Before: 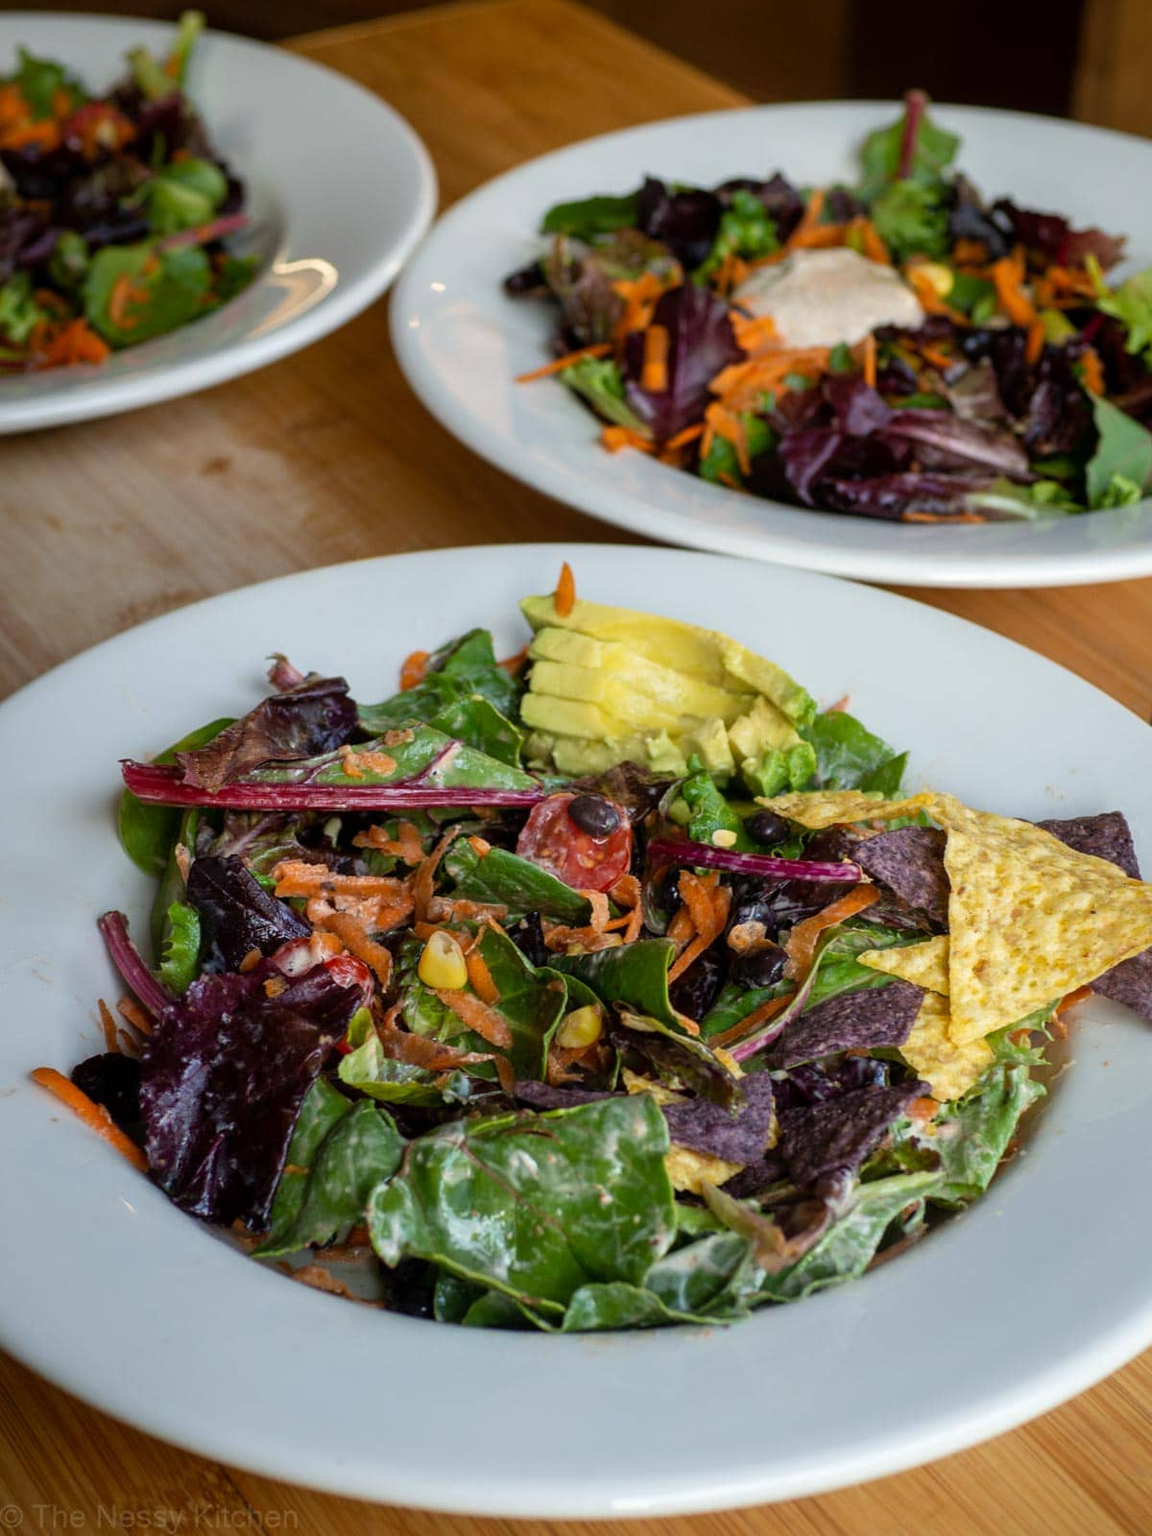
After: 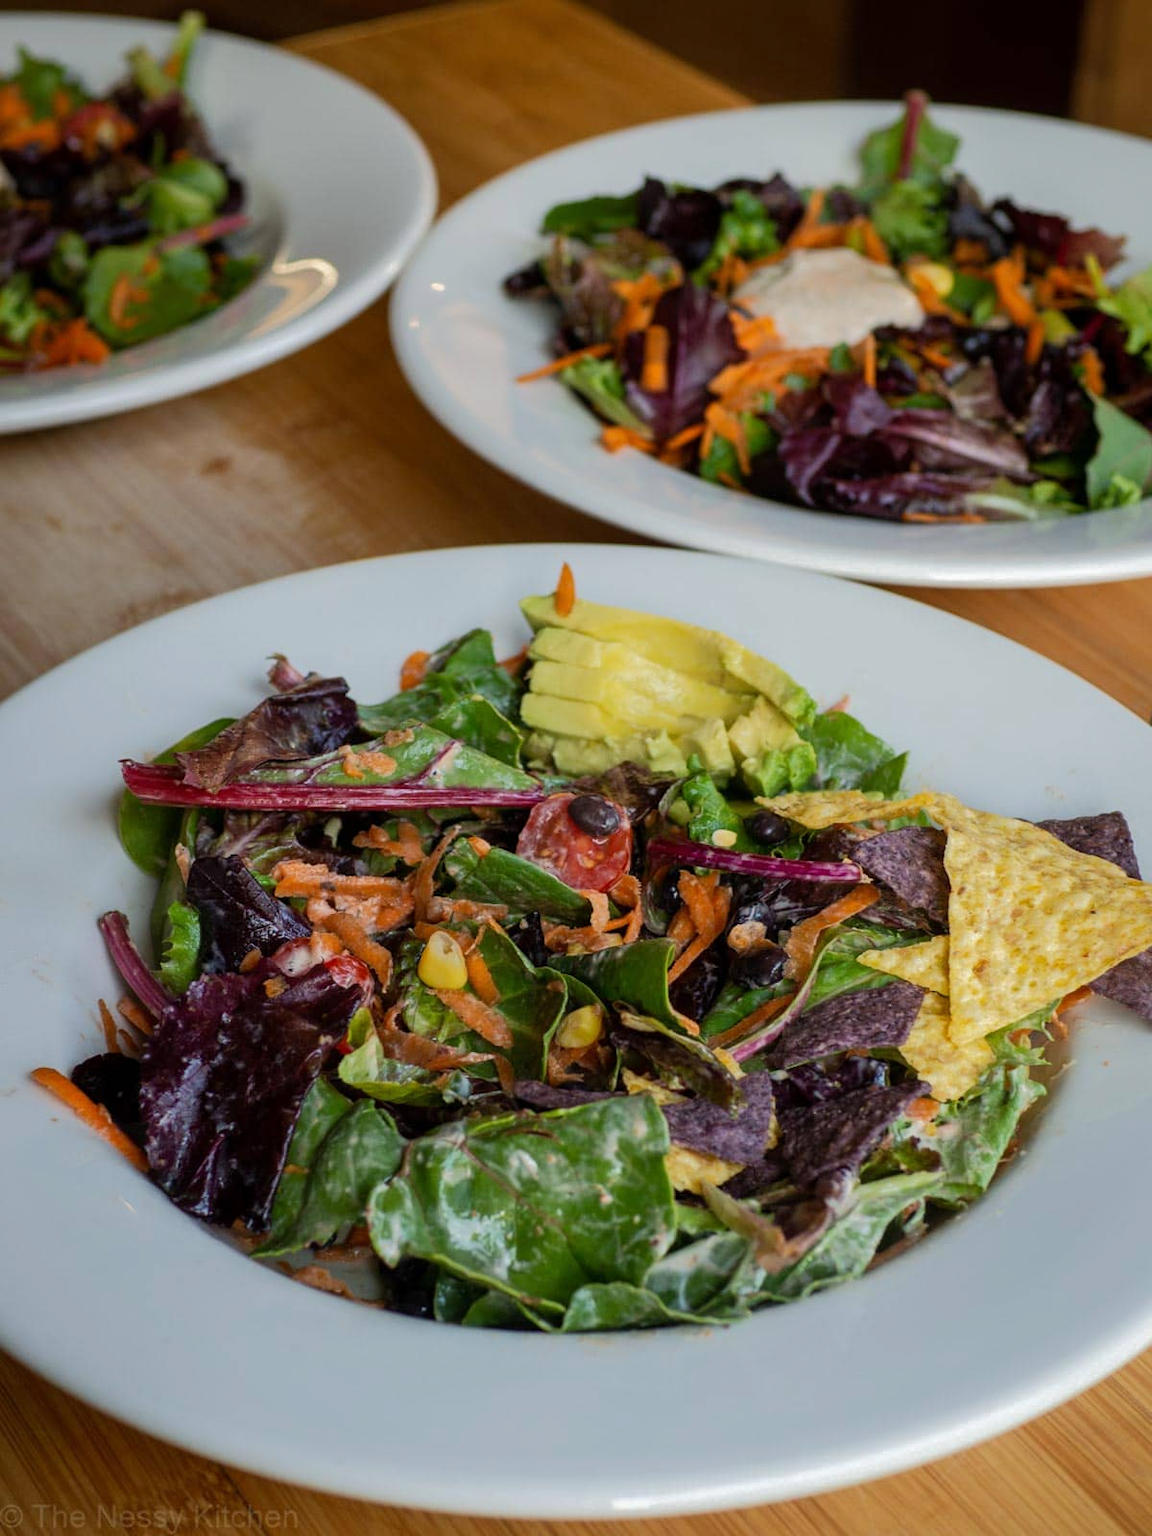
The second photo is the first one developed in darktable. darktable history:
tone curve: curves: ch0 [(0, 0) (0.003, 0.003) (0.011, 0.011) (0.025, 0.025) (0.044, 0.044) (0.069, 0.068) (0.1, 0.098) (0.136, 0.134) (0.177, 0.175) (0.224, 0.221) (0.277, 0.273) (0.335, 0.33) (0.399, 0.393) (0.468, 0.461) (0.543, 0.534) (0.623, 0.614) (0.709, 0.69) (0.801, 0.752) (0.898, 0.835) (1, 1)], color space Lab, linked channels, preserve colors none
